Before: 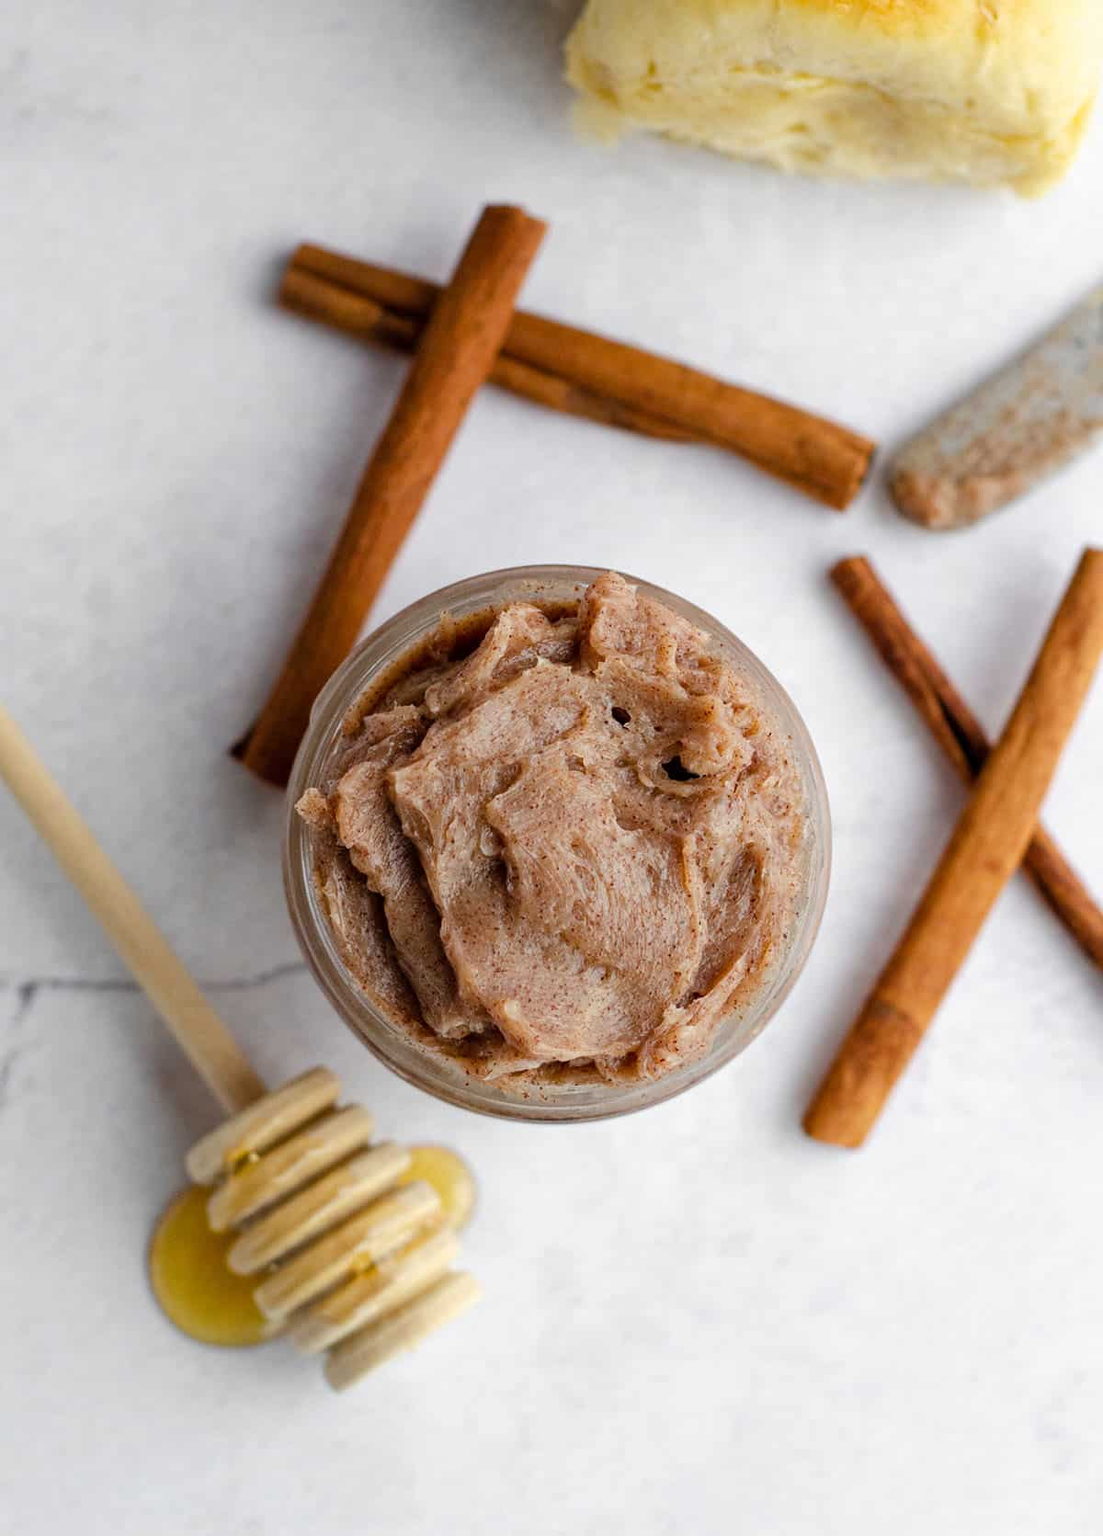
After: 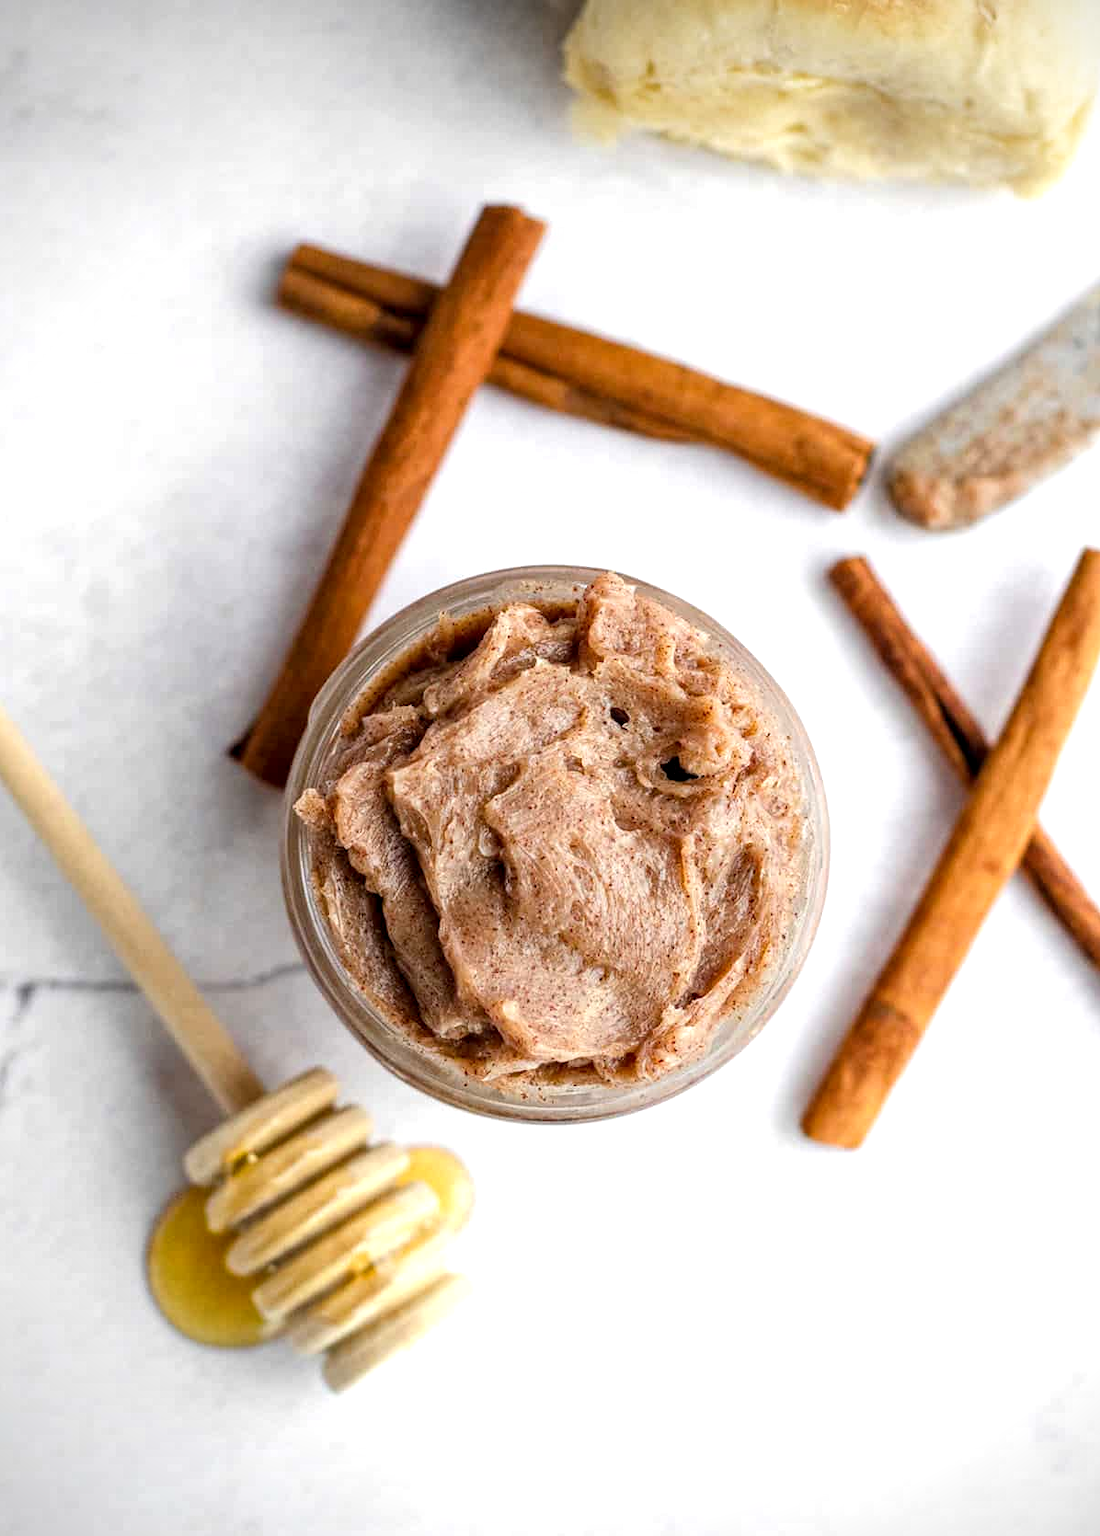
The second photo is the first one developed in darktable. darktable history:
exposure: black level correction 0.001, exposure 0.193 EV, compensate exposure bias true, compensate highlight preservation false
local contrast: on, module defaults
tone equalizer: -8 EV -0.417 EV, -7 EV -0.374 EV, -6 EV -0.33 EV, -5 EV -0.194 EV, -3 EV 0.226 EV, -2 EV 0.328 EV, -1 EV 0.393 EV, +0 EV 0.398 EV, smoothing diameter 24.95%, edges refinement/feathering 8.89, preserve details guided filter
crop and rotate: left 0.17%, bottom 0.008%
vignetting: brightness -0.532, saturation -0.515
